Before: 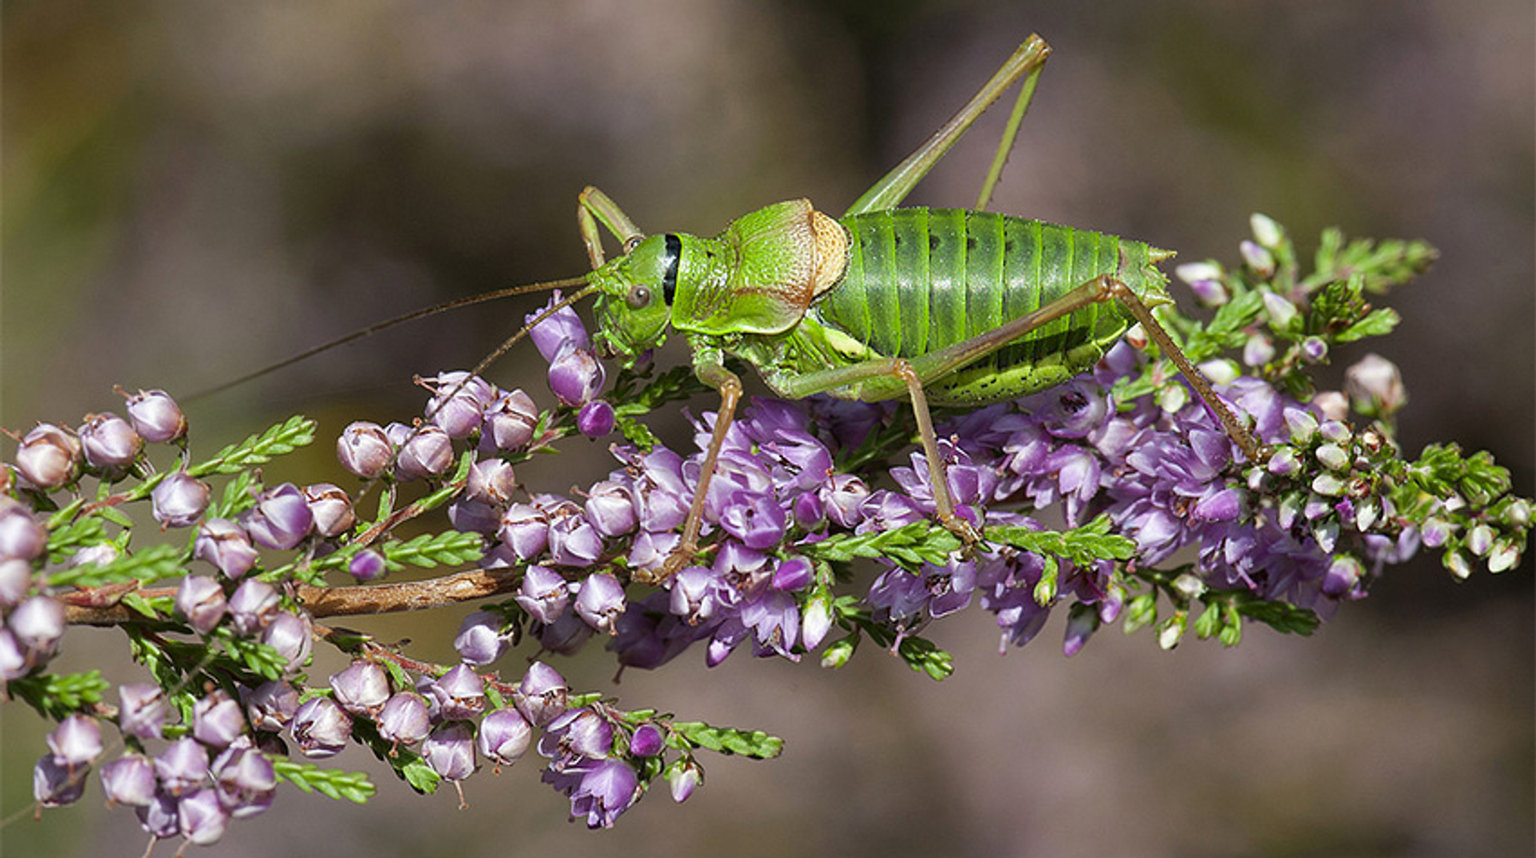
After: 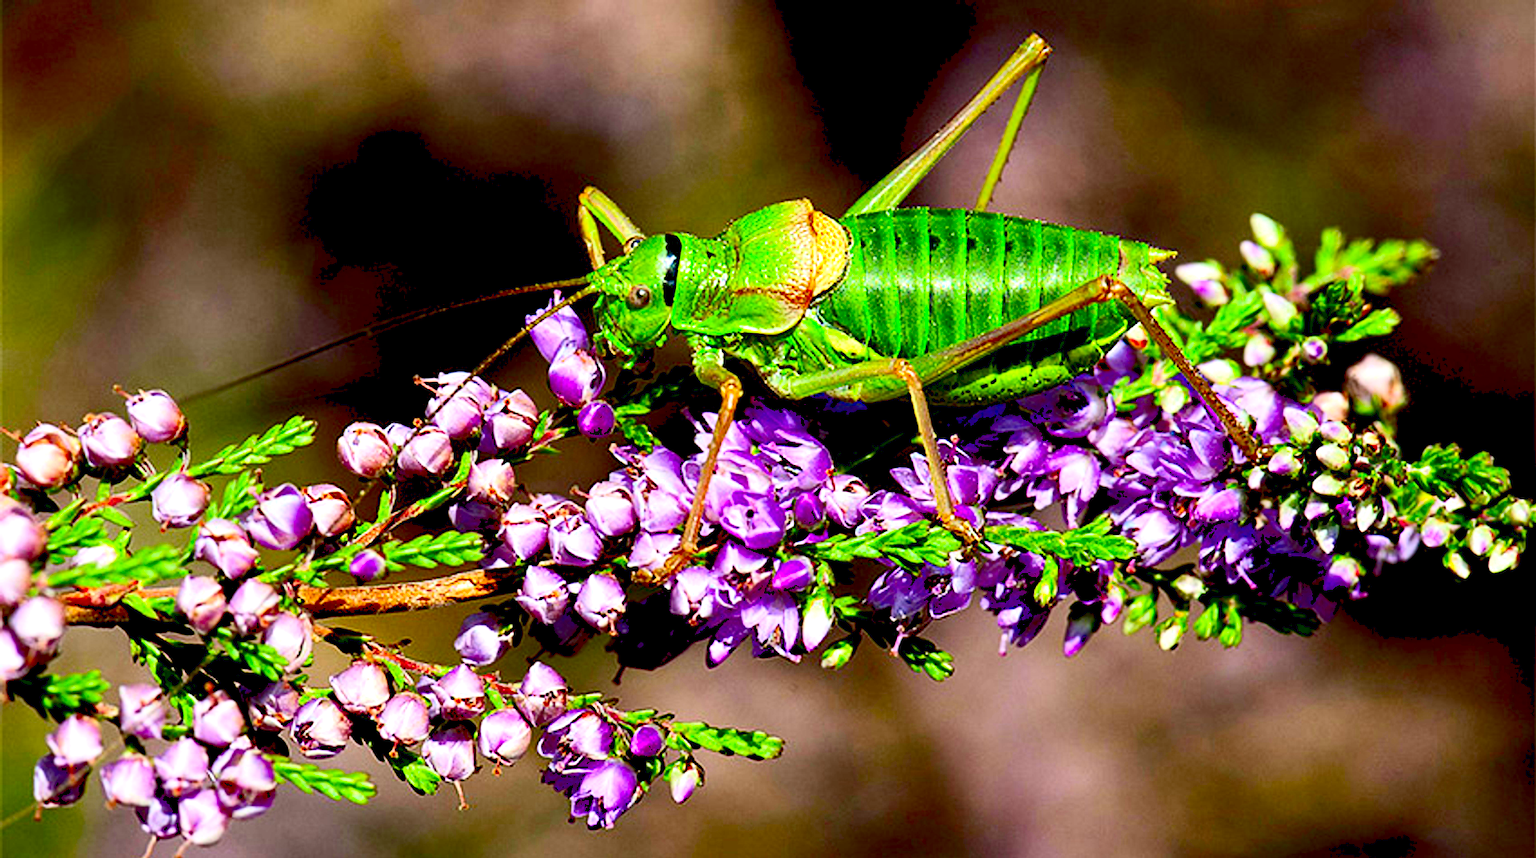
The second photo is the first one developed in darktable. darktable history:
contrast brightness saturation: contrast 0.268, brightness 0.023, saturation 0.885
exposure: black level correction 0.041, exposure 0.499 EV, compensate highlight preservation false
